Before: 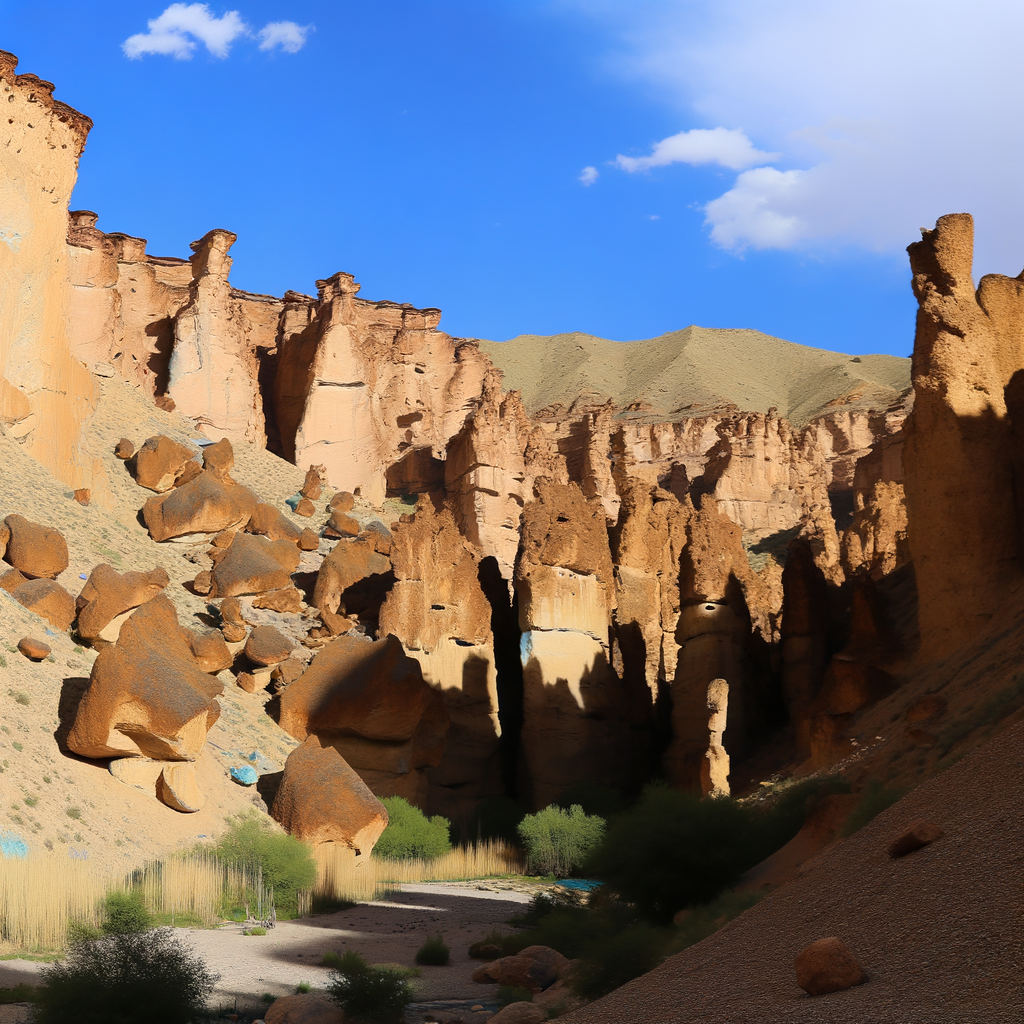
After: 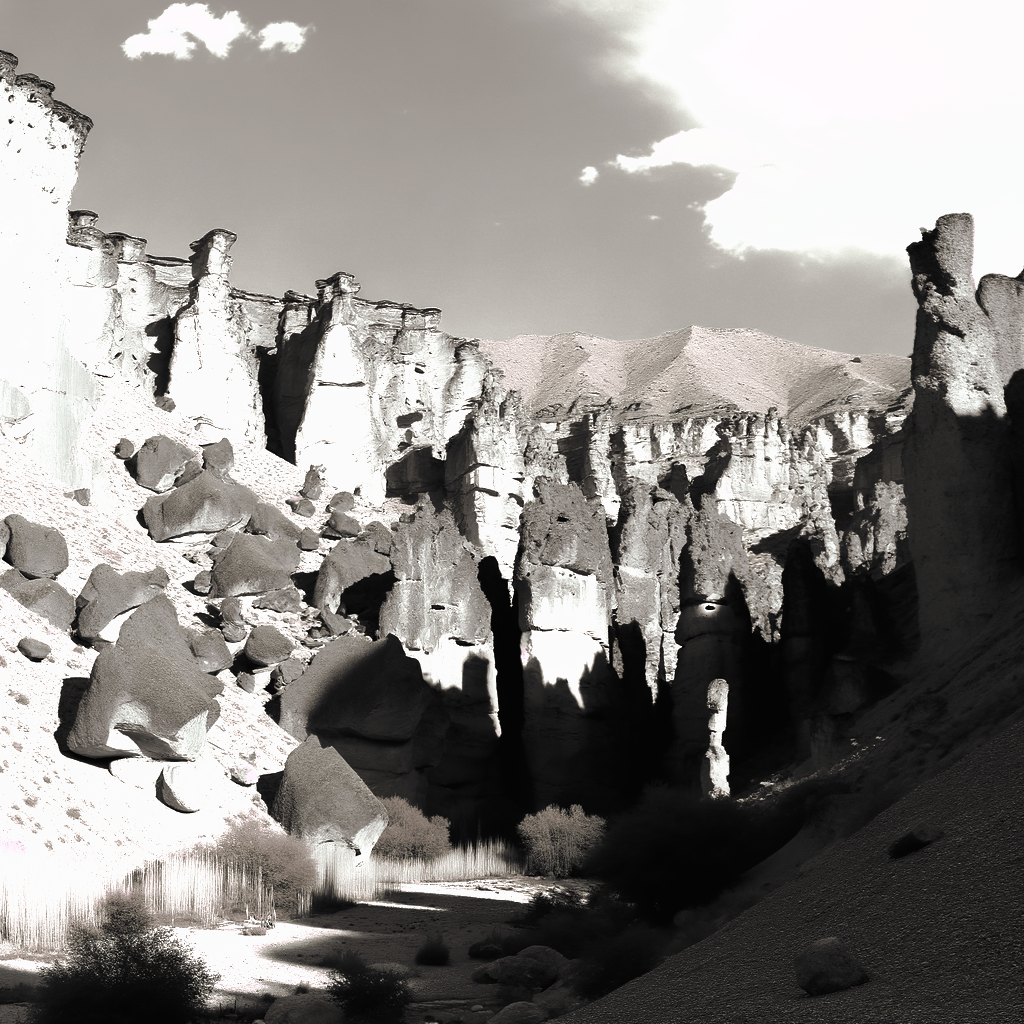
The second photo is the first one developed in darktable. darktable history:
tone curve: curves: ch0 [(0, 0) (0.003, 0.008) (0.011, 0.011) (0.025, 0.013) (0.044, 0.022) (0.069, 0.038) (0.1, 0.061) (0.136, 0.096) (0.177, 0.135) (0.224, 0.176) (0.277, 0.246) (0.335, 0.323) (0.399, 0.407) (0.468, 0.511) (0.543, 0.612) (0.623, 0.711) (0.709, 0.855) (0.801, 0.988) (0.898, 0.985) (1, 1)], preserve colors none
color look up table: target L [98.26, 73.28, 83.87, 77.74, 95.64, 70.88, 69.94, 66.32, 54.03, 53.98, 54.04, 44.83, 29.7, 200.2, 100.73, 95.11, 69.81, 69.18, 58.64, 50.9, 50.21, 50.26, 50.82, 37.13, 32.34, 19.28, 98.29, 76.6, 69.96, 64.75, 65.53, 63.98, 51.91, 52.41, 49.15, 50.9, 37.86, 28.29, 35.69, 8.261, 1.645, 83.56, 100.15, 76.77, 74.55, 65.49, 60.38, 44.63, 26.09], target a [6.437, 0.239, 38.46, 0.367, 6.745, 0.408, 0.348, 1.044, 2.62, 2.455, 2.714, 1.25, 0.629, 0, 0, 3.447, 0.605, 0.289, 2.022, 2.496, 1.924, 2.084, 2.167, 0.944, 0.887, 0.213, 6.541, 0.452, 0.485, 1.089, 1.057, 1.047, 2.676, 2.579, 1.77, 2.496, 1.545, 0.408, 1.079, 0.553, -0.077, 38.17, 0.467, 0.221, 0.311, 0.896, 1.265, 1.636, 0.352], target b [-3.027, 0.658, -18.26, -0.278, -3.811, 0.702, 0.966, 1.981, 5.554, 4.959, 5.059, 2.915, 1.941, 0, 0, -2.429, 0.775, 1.292, 5.045, 4.442, 3.762, 4.628, 4.664, 2.504, 2.785, 0.609, -3.487, 0.161, 0.45, 2.36, 2.331, 2.469, 5.622, 5.207, 4.491, 4.442, 2.324, 2.037, 2.878, 0.184, 0.946, -14.91, -0.353, 0.074, 0.428, 1.896, 4.712, 2.659, 1.785], num patches 49
